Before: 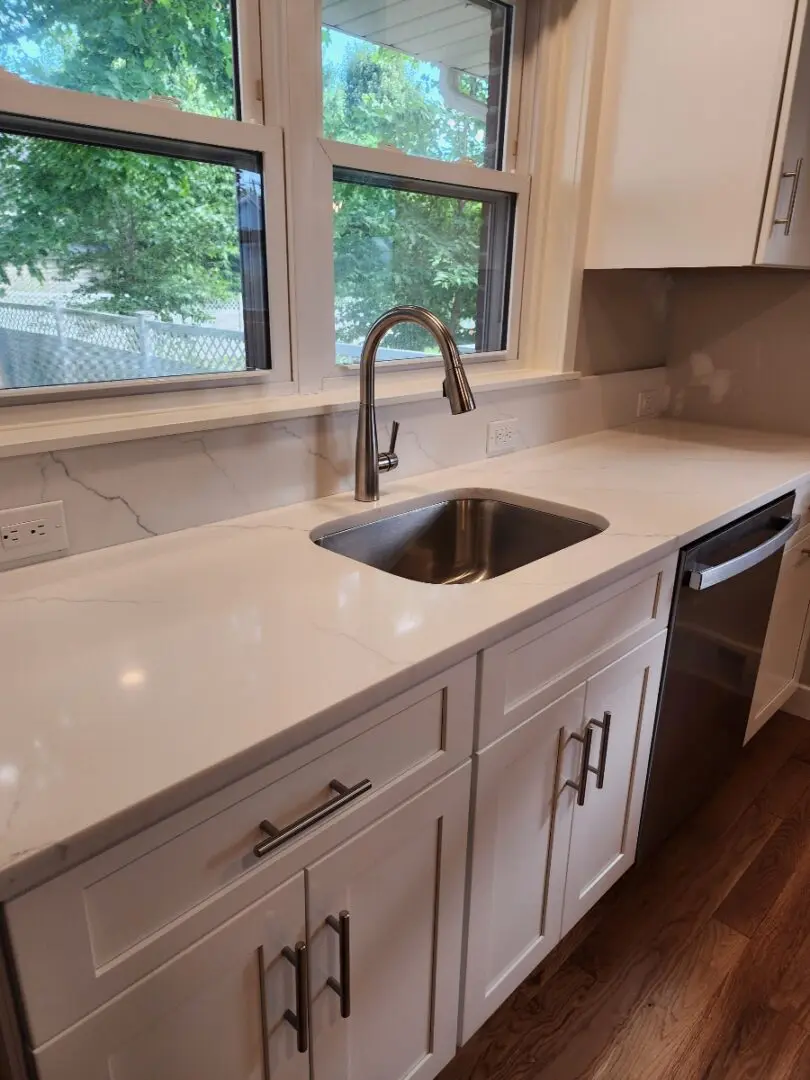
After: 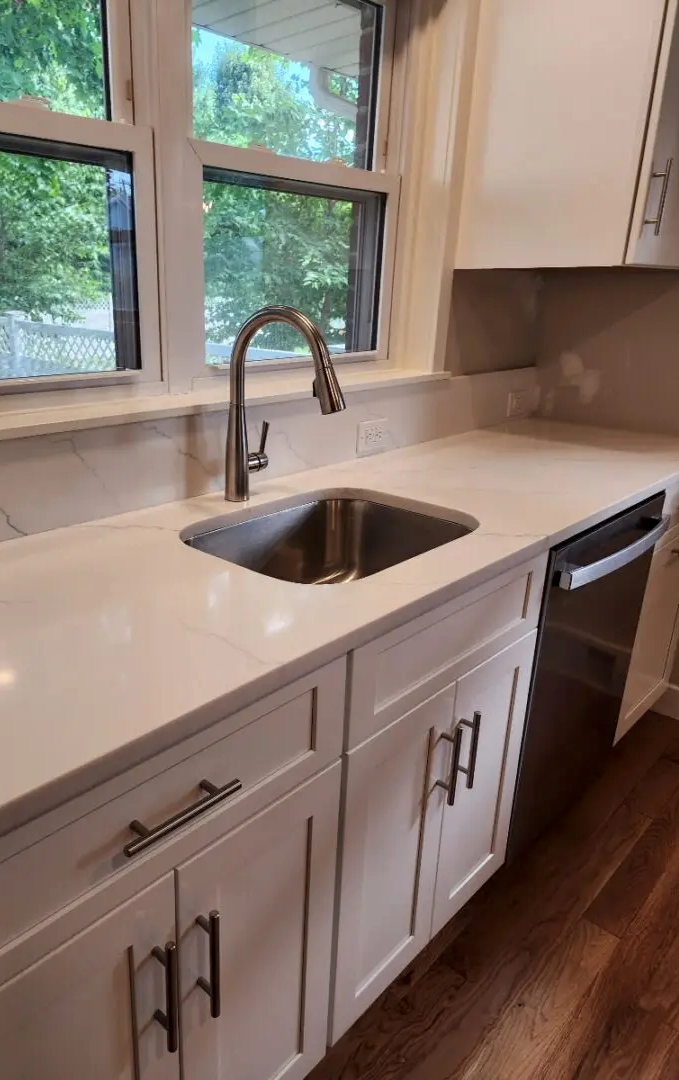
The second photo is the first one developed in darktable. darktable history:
crop: left 16.075%
local contrast: highlights 105%, shadows 101%, detail 120%, midtone range 0.2
